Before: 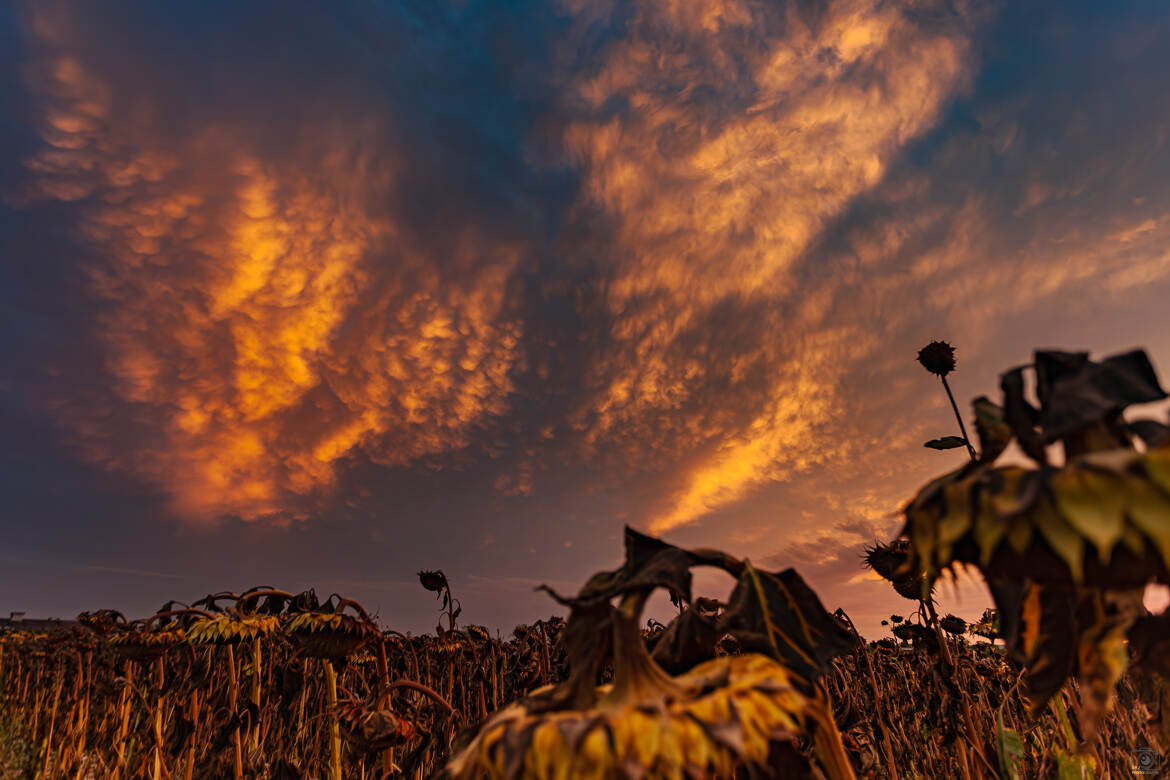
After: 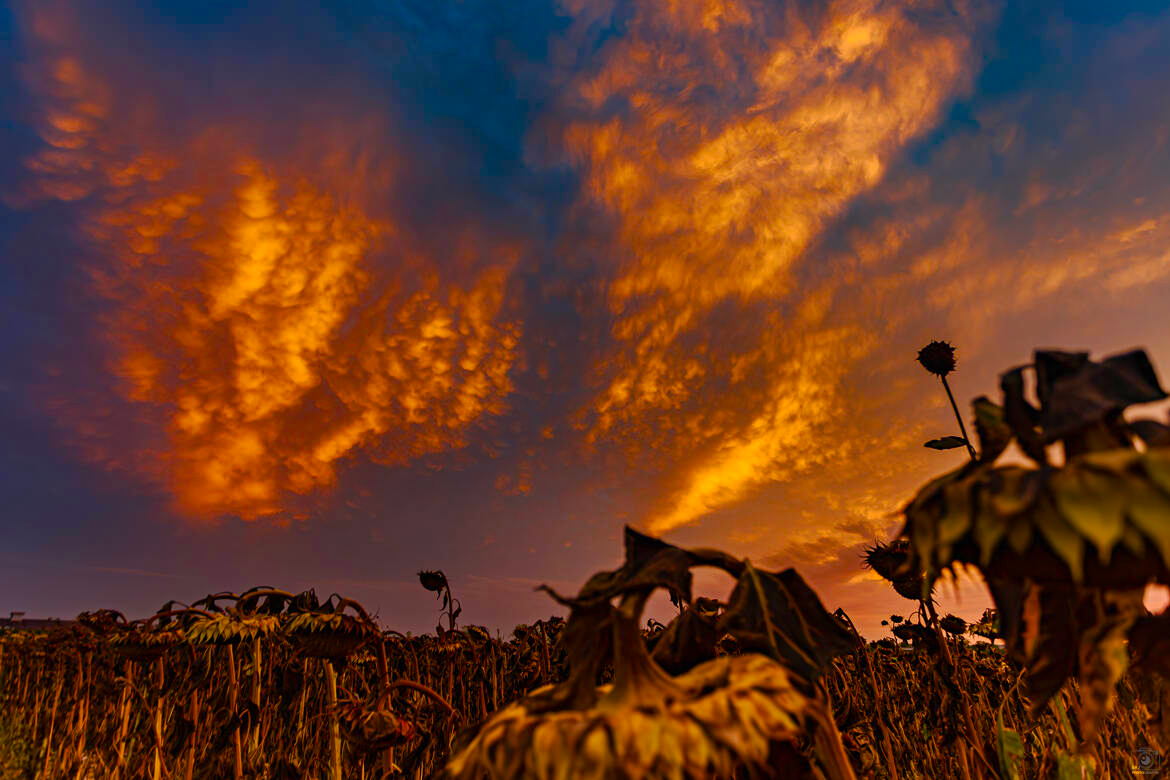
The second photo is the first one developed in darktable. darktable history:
exposure: compensate highlight preservation false
color balance rgb: linear chroma grading › global chroma 14.91%, perceptual saturation grading › global saturation 39.716%, perceptual saturation grading › highlights -50.421%, perceptual saturation grading › shadows 30.975%, global vibrance 20%
